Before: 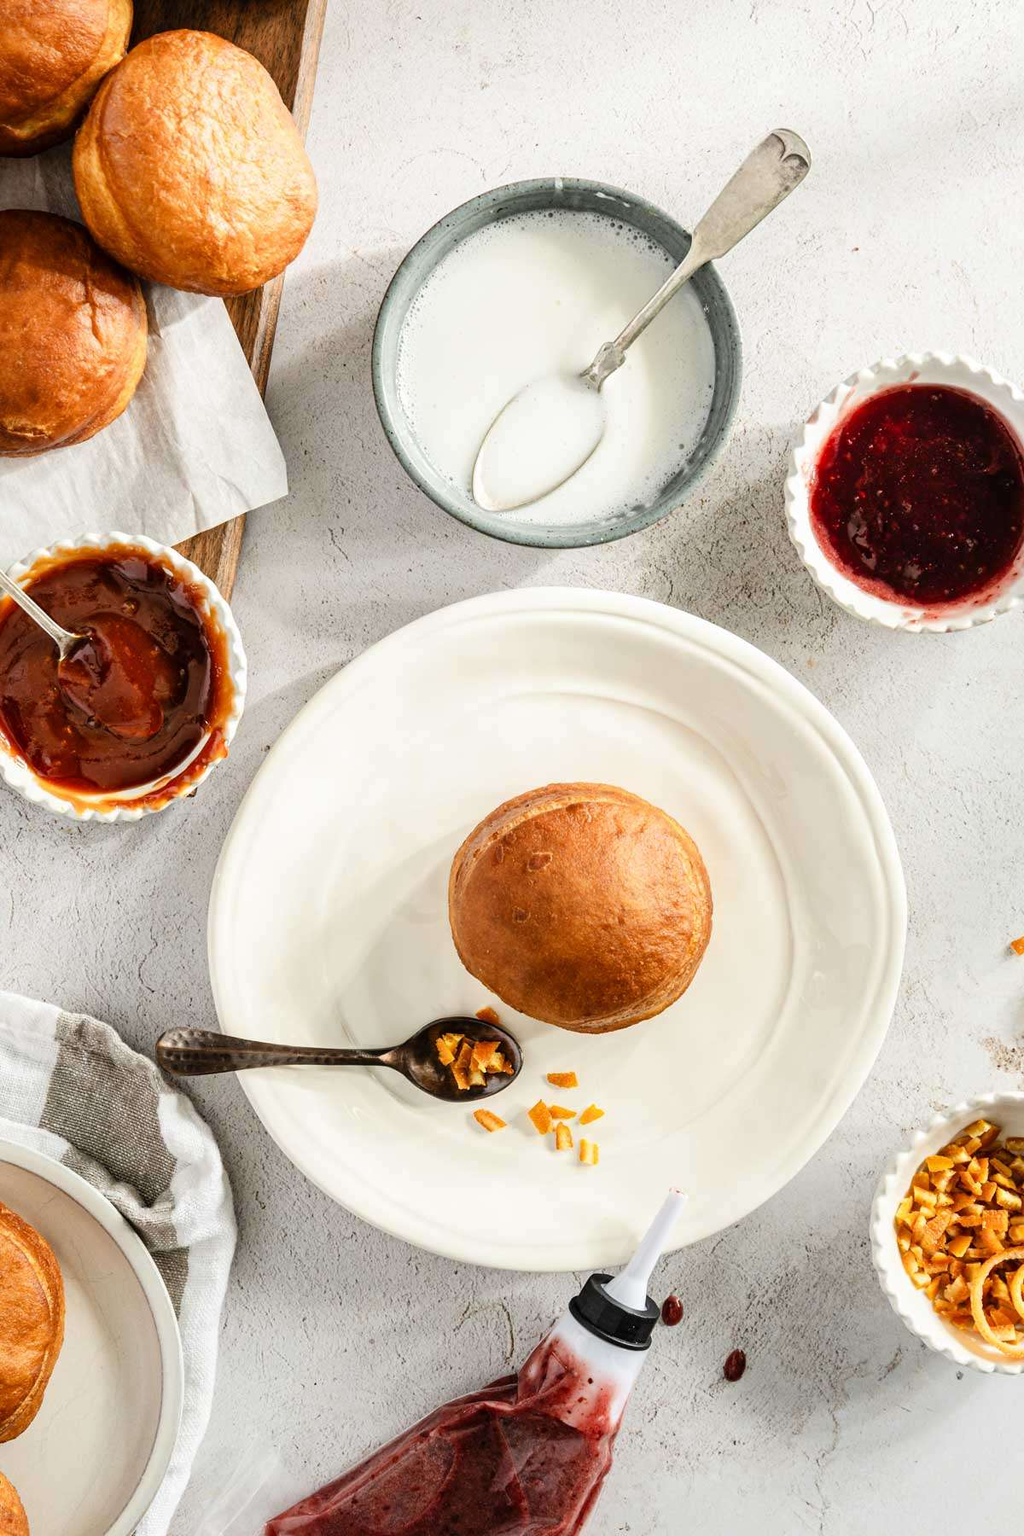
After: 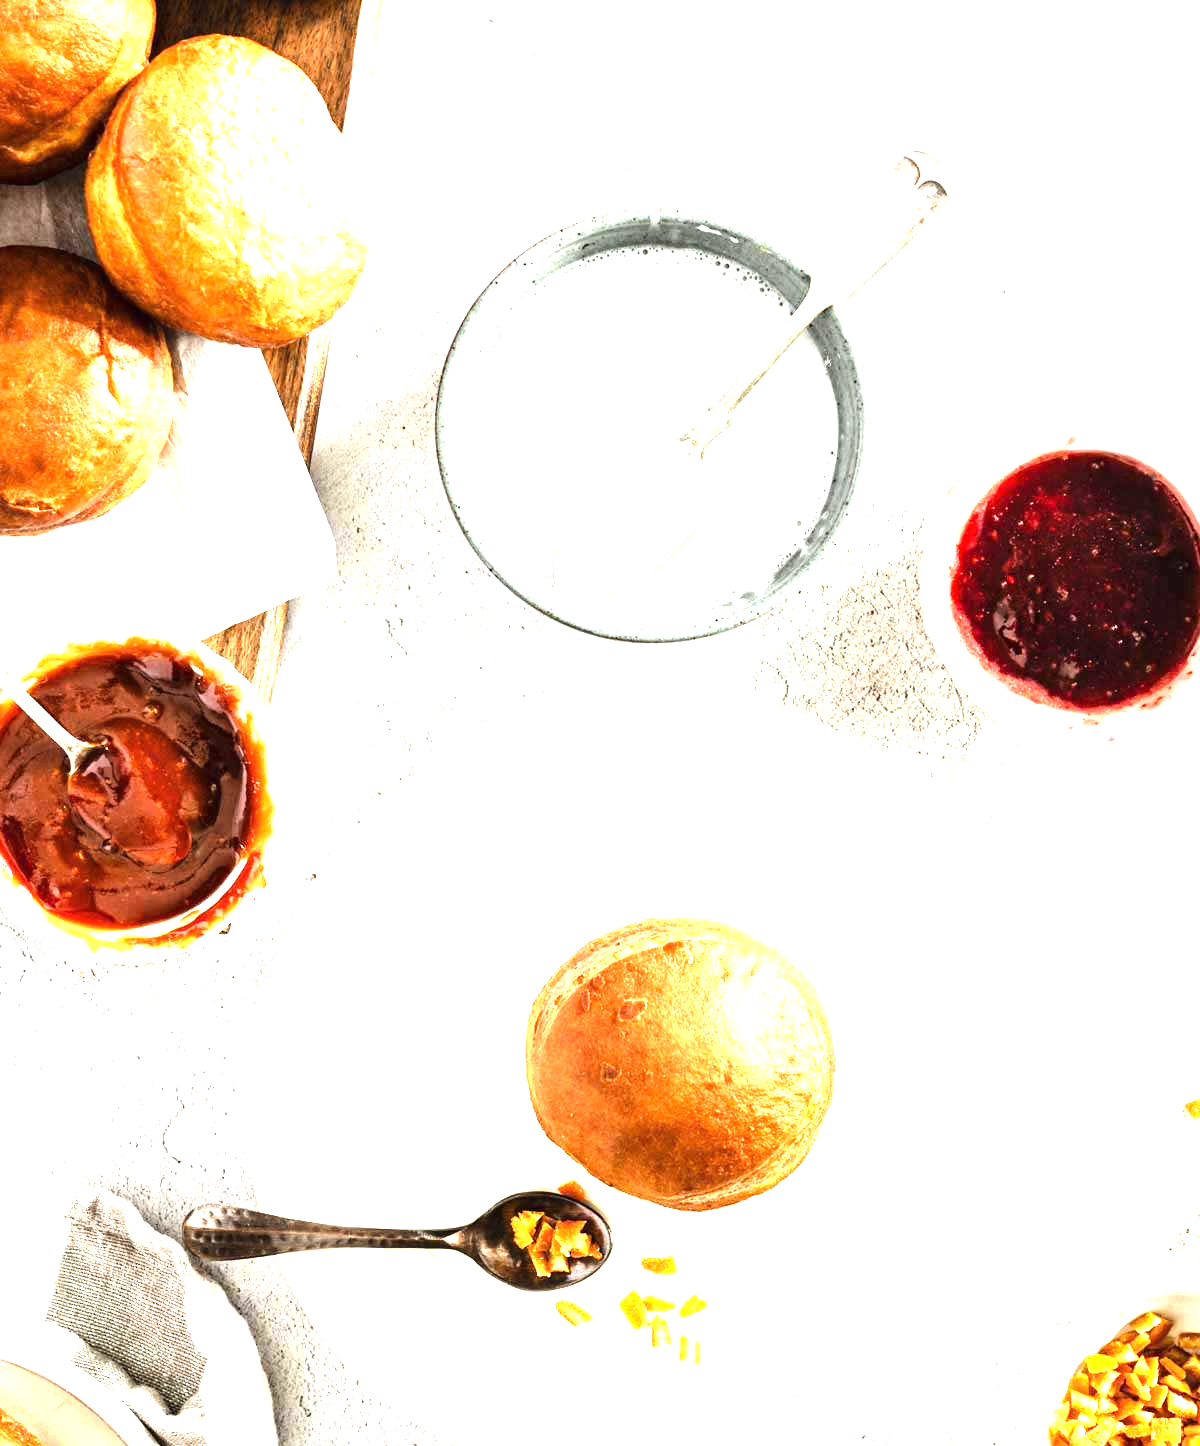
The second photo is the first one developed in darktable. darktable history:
tone equalizer: -8 EV -0.417 EV, -7 EV -0.389 EV, -6 EV -0.333 EV, -5 EV -0.222 EV, -3 EV 0.222 EV, -2 EV 0.333 EV, -1 EV 0.389 EV, +0 EV 0.417 EV, edges refinement/feathering 500, mask exposure compensation -1.57 EV, preserve details no
crop: bottom 19.644%
exposure: black level correction 0, exposure 1.45 EV, compensate exposure bias true, compensate highlight preservation false
contrast equalizer: y [[0.5 ×6], [0.5 ×6], [0.5, 0.5, 0.501, 0.545, 0.707, 0.863], [0 ×6], [0 ×6]]
